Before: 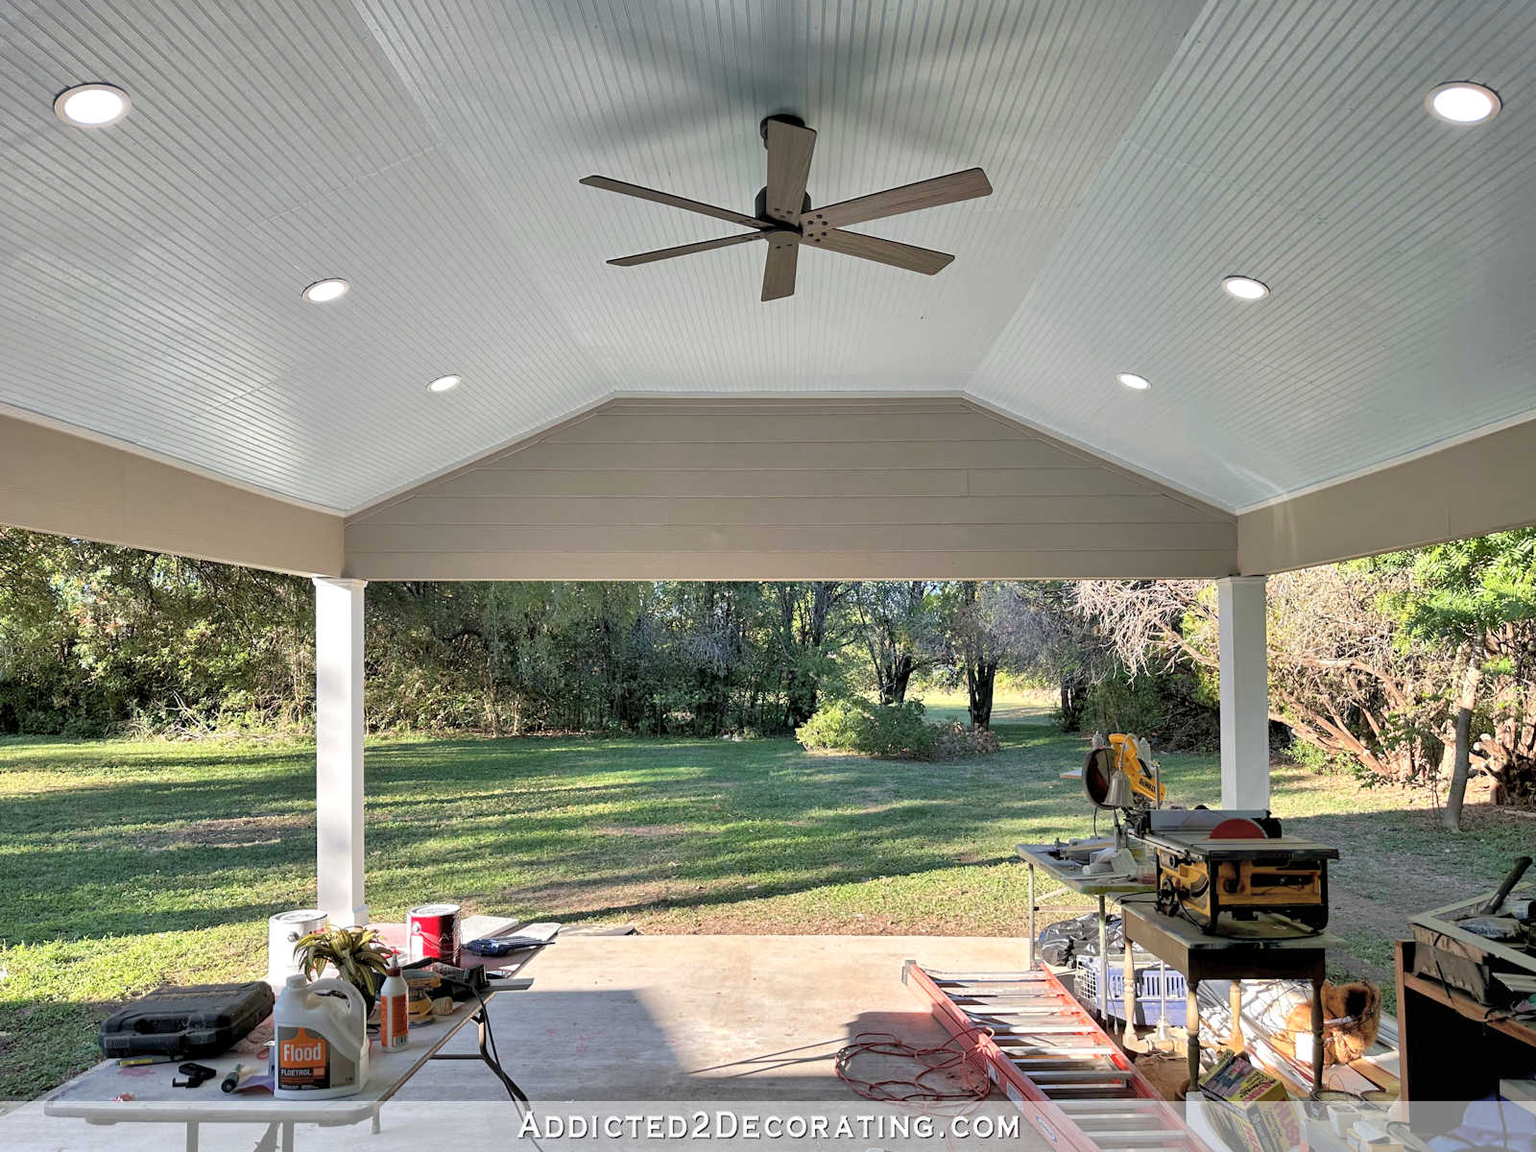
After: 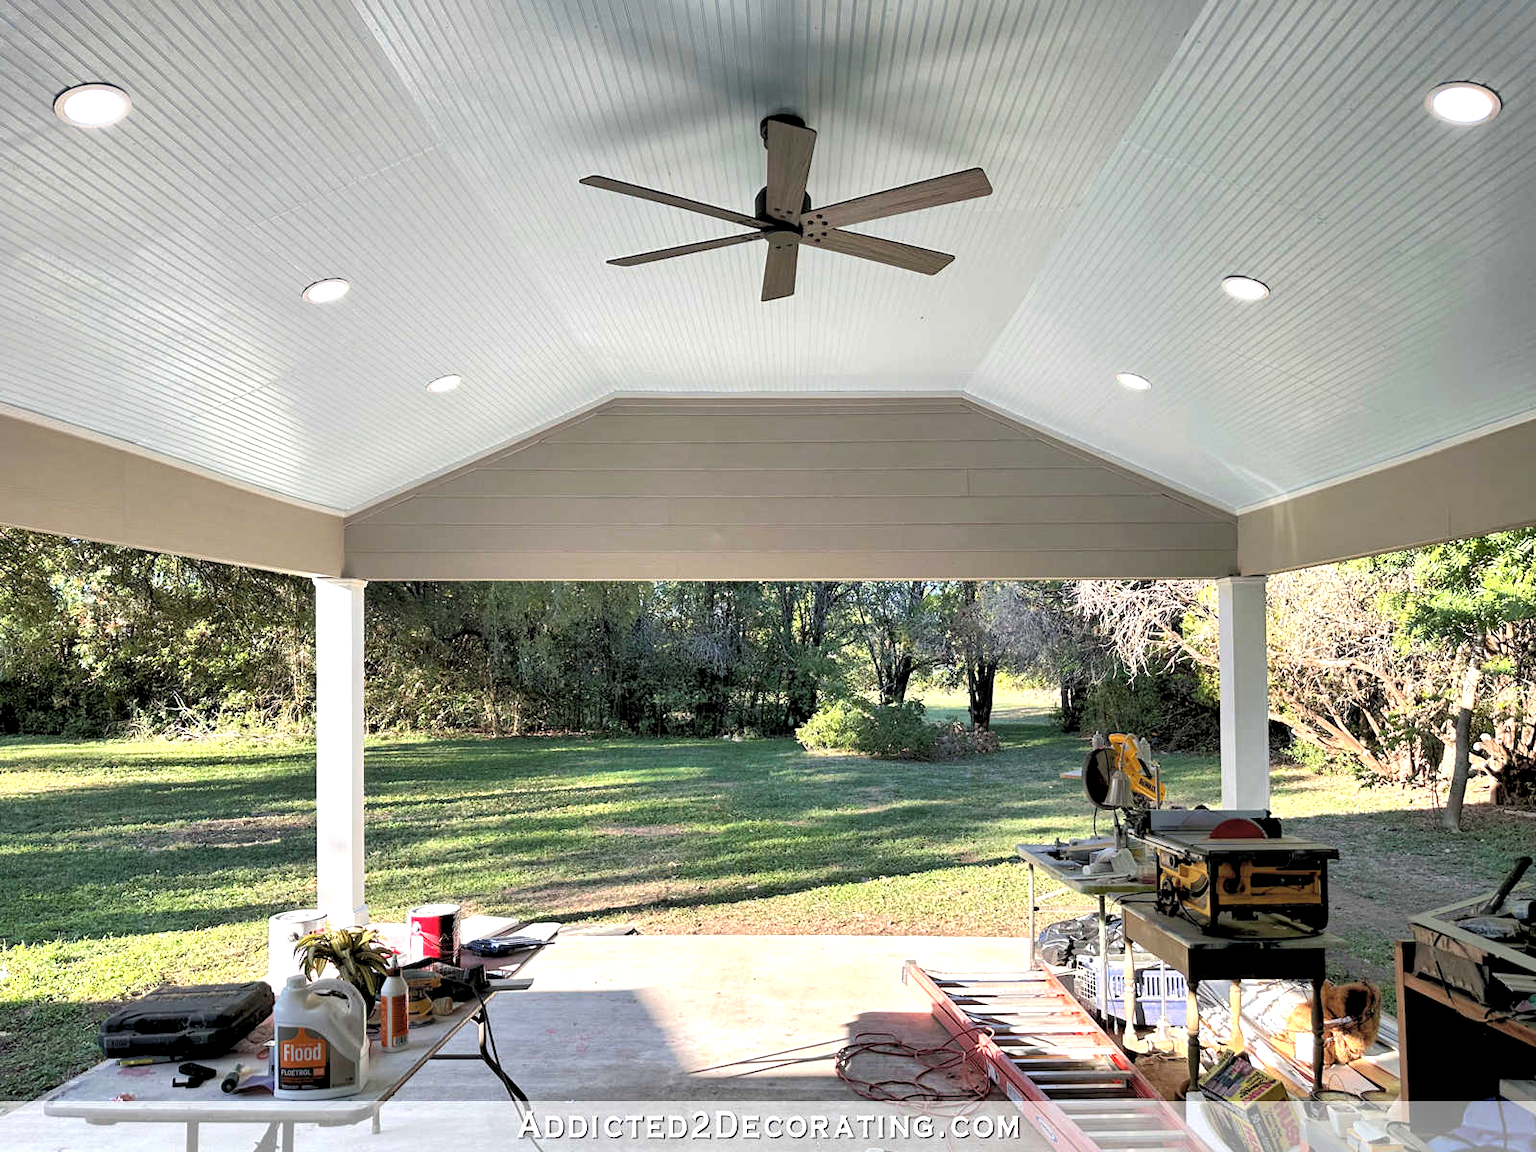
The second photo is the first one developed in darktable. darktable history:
rgb levels: levels [[0.01, 0.419, 0.839], [0, 0.5, 1], [0, 0.5, 1]]
tone equalizer: -8 EV -0.001 EV, -7 EV 0.001 EV, -6 EV -0.002 EV, -5 EV -0.003 EV, -4 EV -0.062 EV, -3 EV -0.222 EV, -2 EV -0.267 EV, -1 EV 0.105 EV, +0 EV 0.303 EV
